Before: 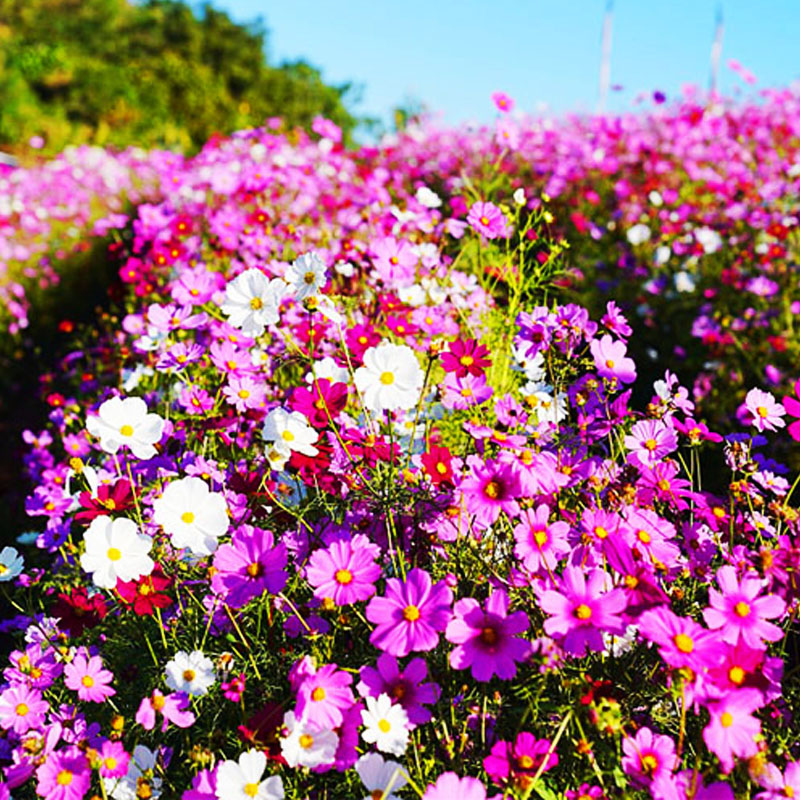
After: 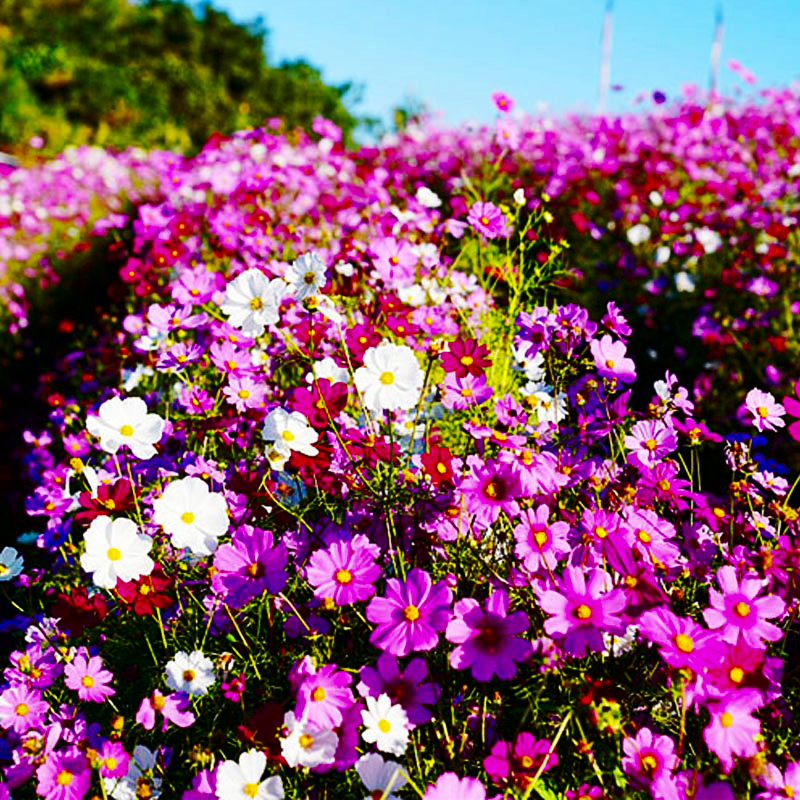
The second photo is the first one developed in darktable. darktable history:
contrast brightness saturation: contrast 0.133, brightness -0.242, saturation 0.139
